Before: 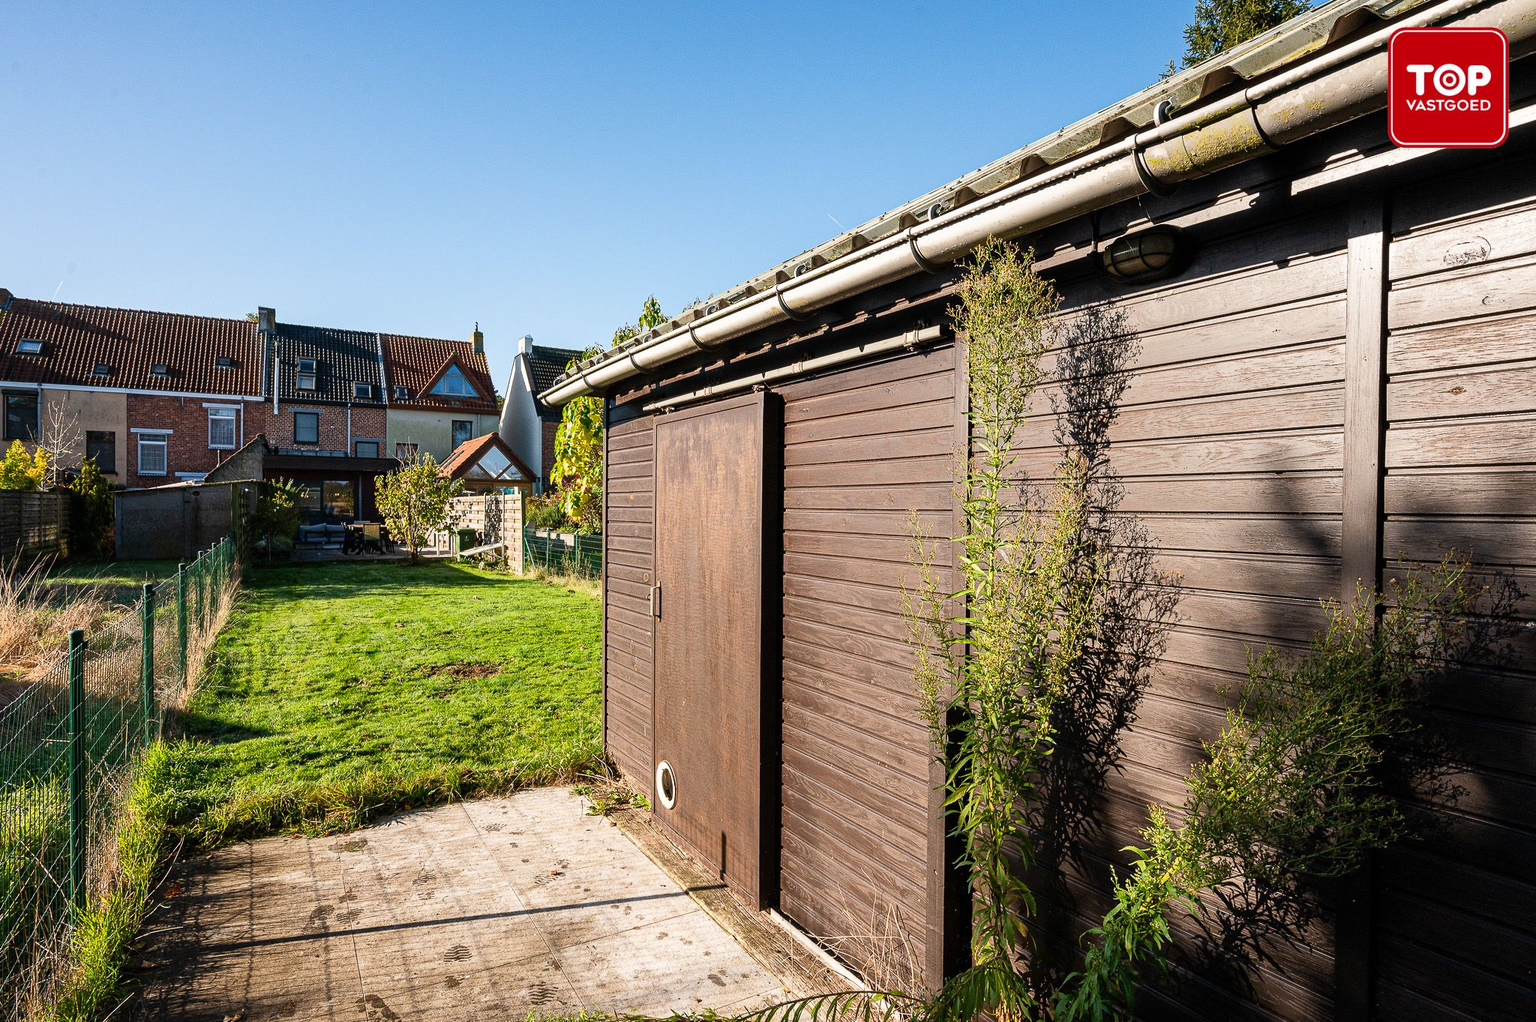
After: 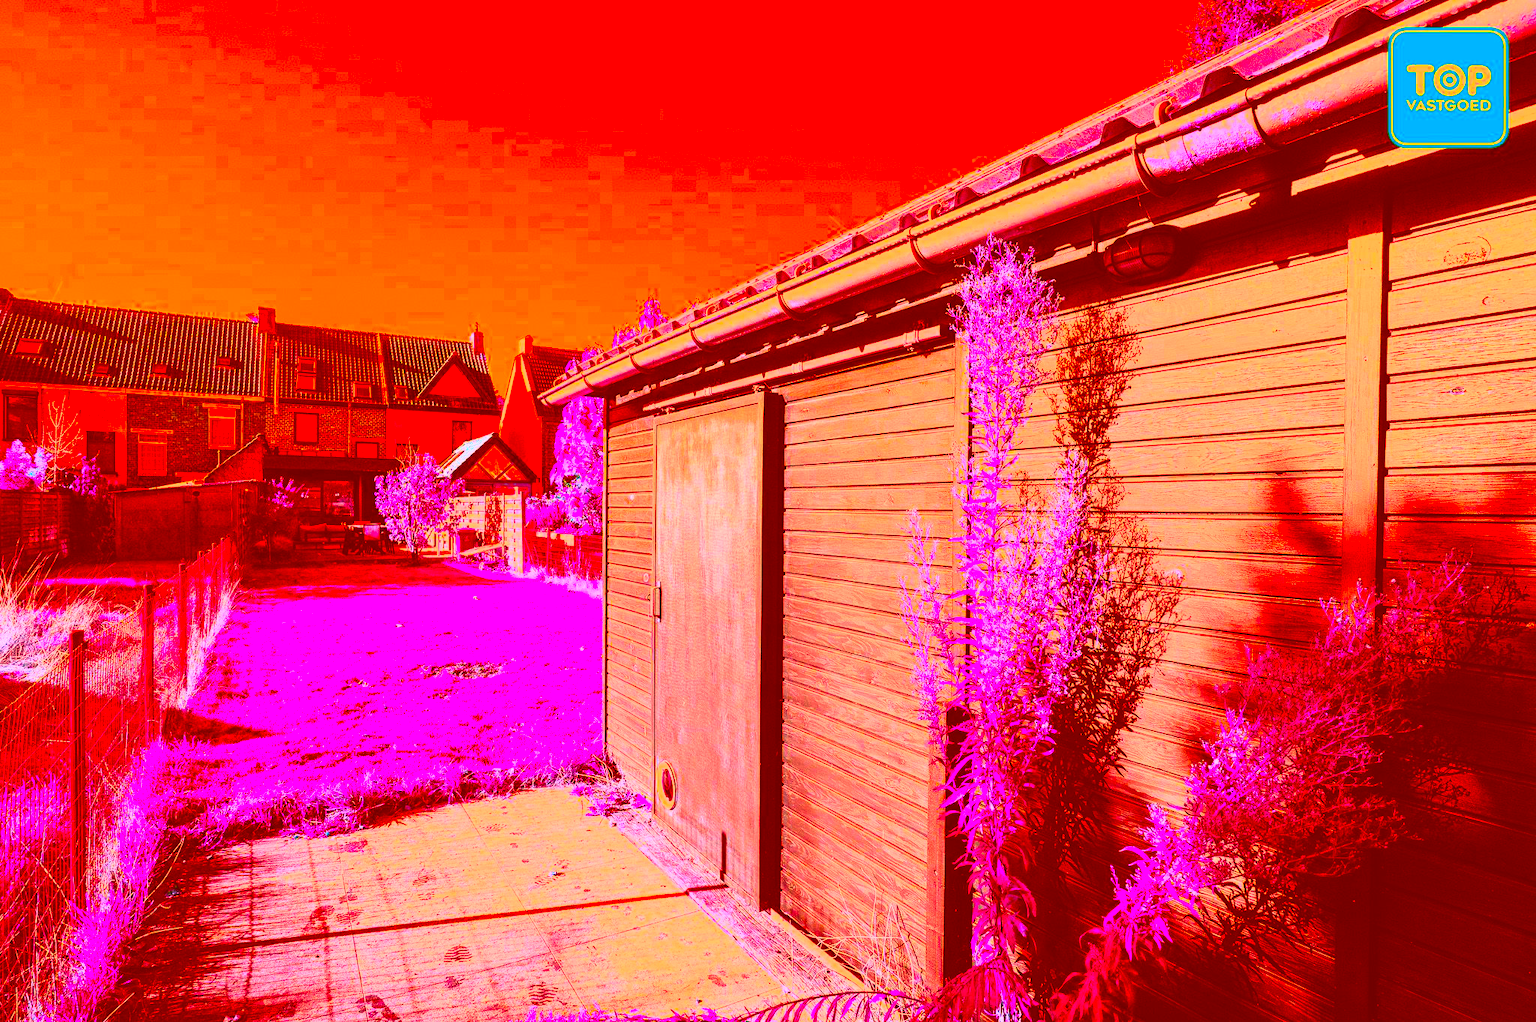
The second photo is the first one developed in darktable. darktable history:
contrast brightness saturation: contrast 0.2, brightness 0.169, saturation 0.222
exposure: black level correction 0, exposure 0.5 EV, compensate highlight preservation false
velvia: on, module defaults
color correction: highlights a* -39.24, highlights b* -39.78, shadows a* -39.35, shadows b* -39.97, saturation -2.96
